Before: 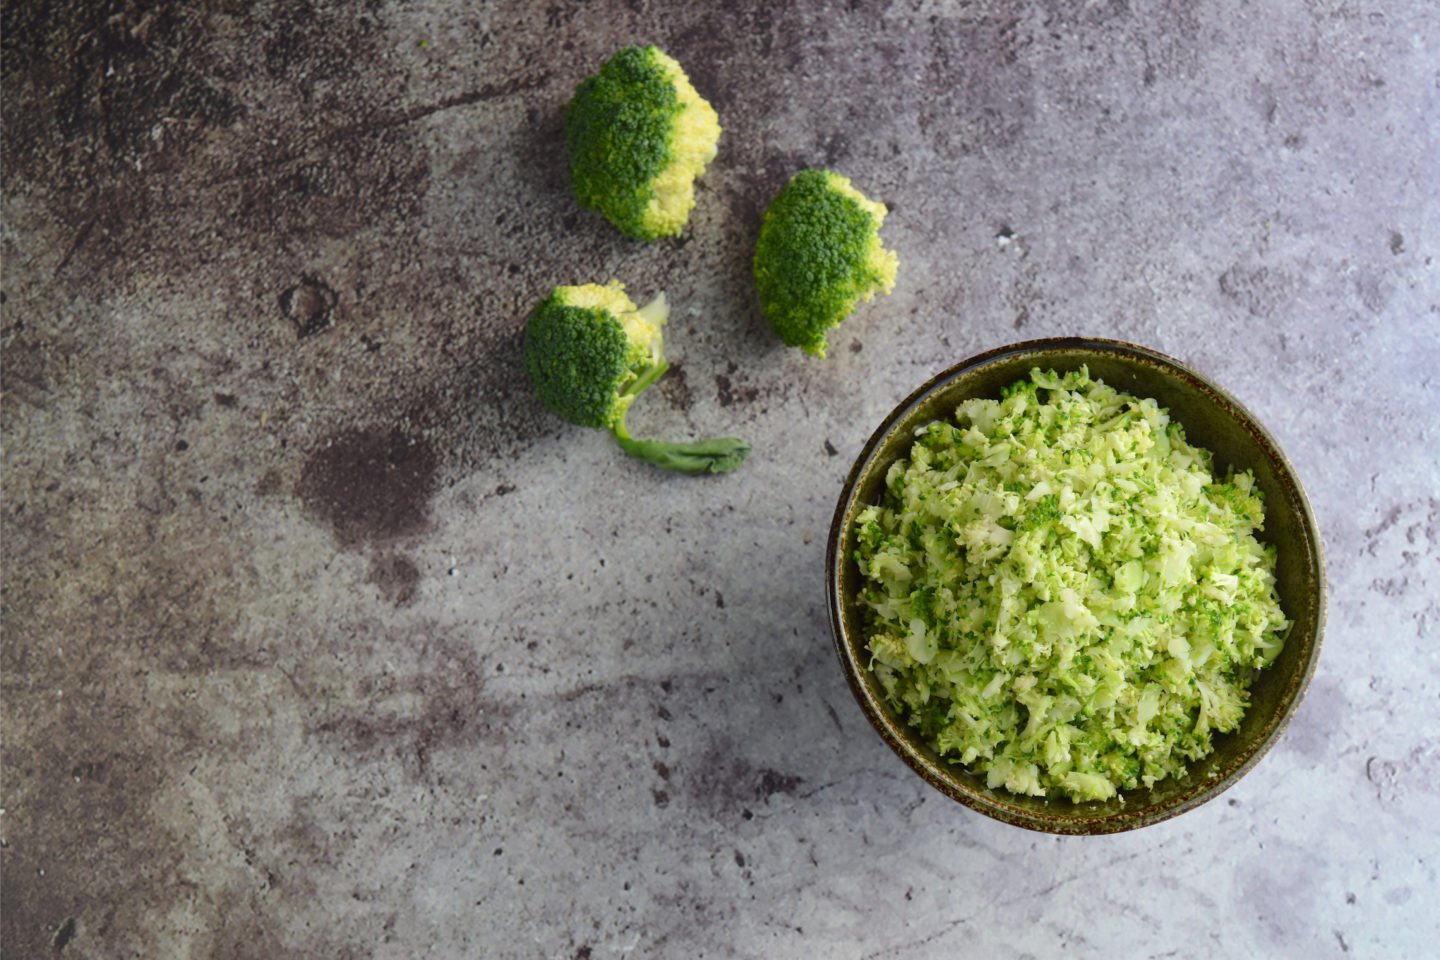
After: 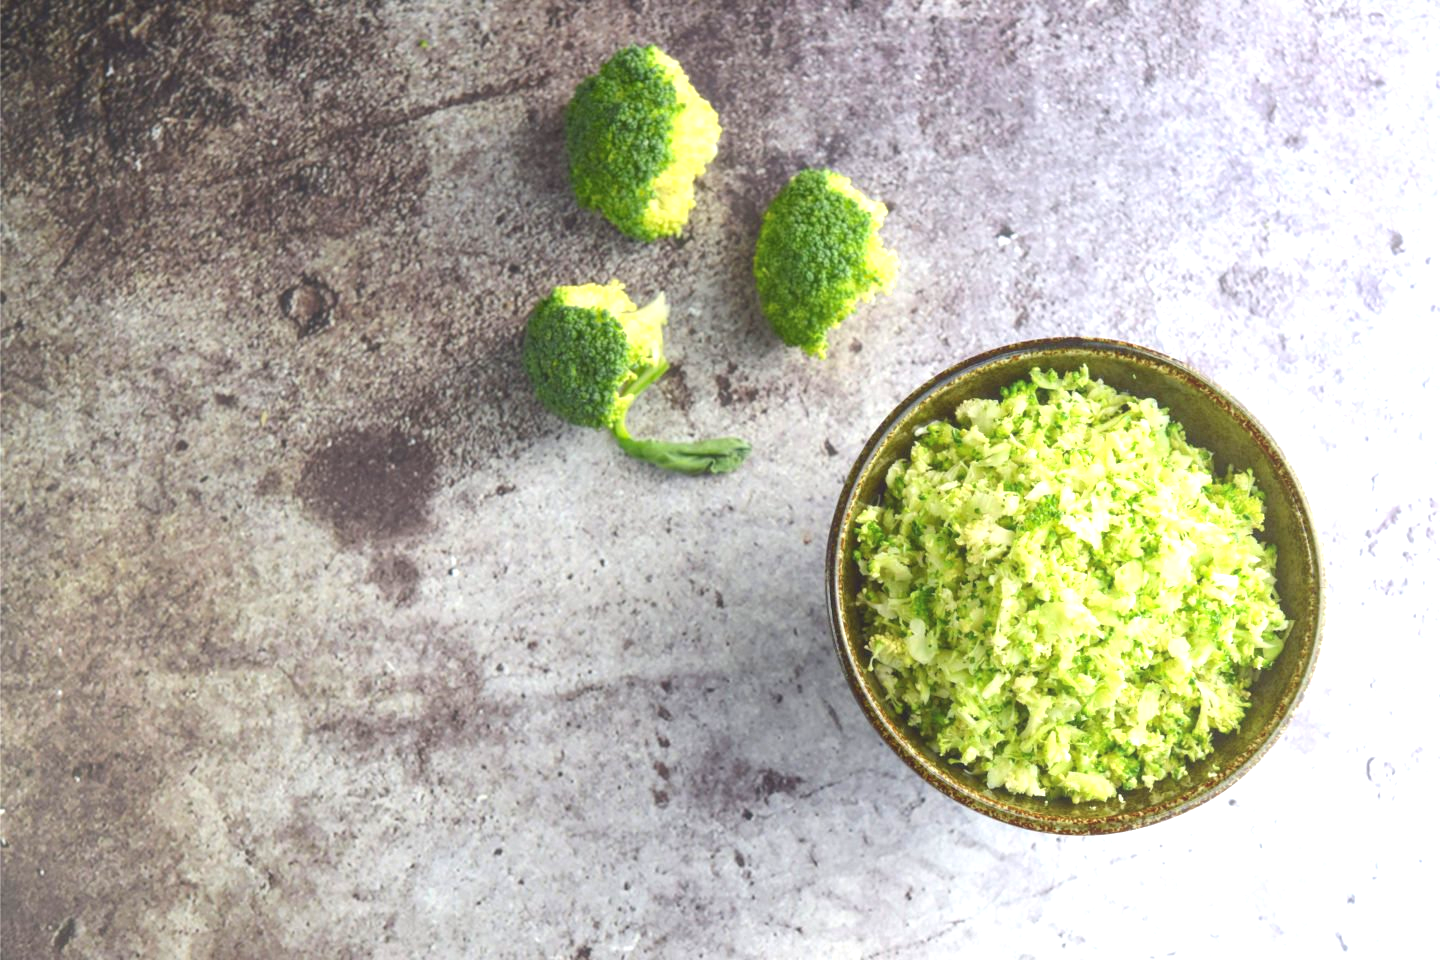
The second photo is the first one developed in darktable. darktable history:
exposure: black level correction 0, exposure 1.199 EV, compensate highlight preservation false
local contrast: highlights 47%, shadows 7%, detail 98%
